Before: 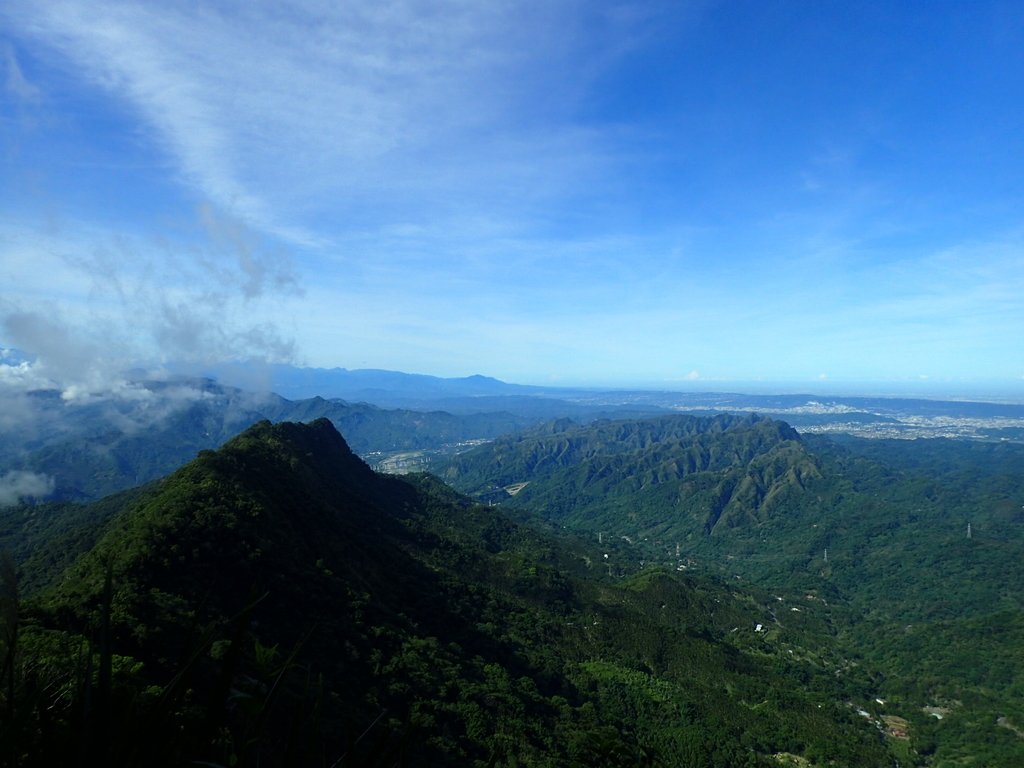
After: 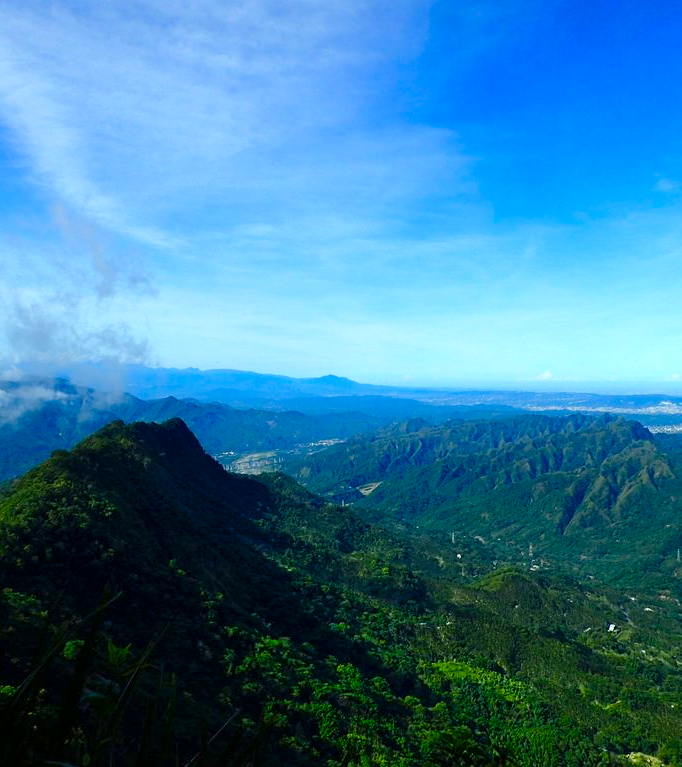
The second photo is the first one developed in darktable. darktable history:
color balance rgb: linear chroma grading › global chroma 24.899%, perceptual saturation grading › global saturation 20%, perceptual saturation grading › highlights -25.902%, perceptual saturation grading › shadows 25.113%
crop and rotate: left 14.357%, right 18.947%
shadows and highlights: radius 45.13, white point adjustment 6.68, compress 79.36%, soften with gaussian
